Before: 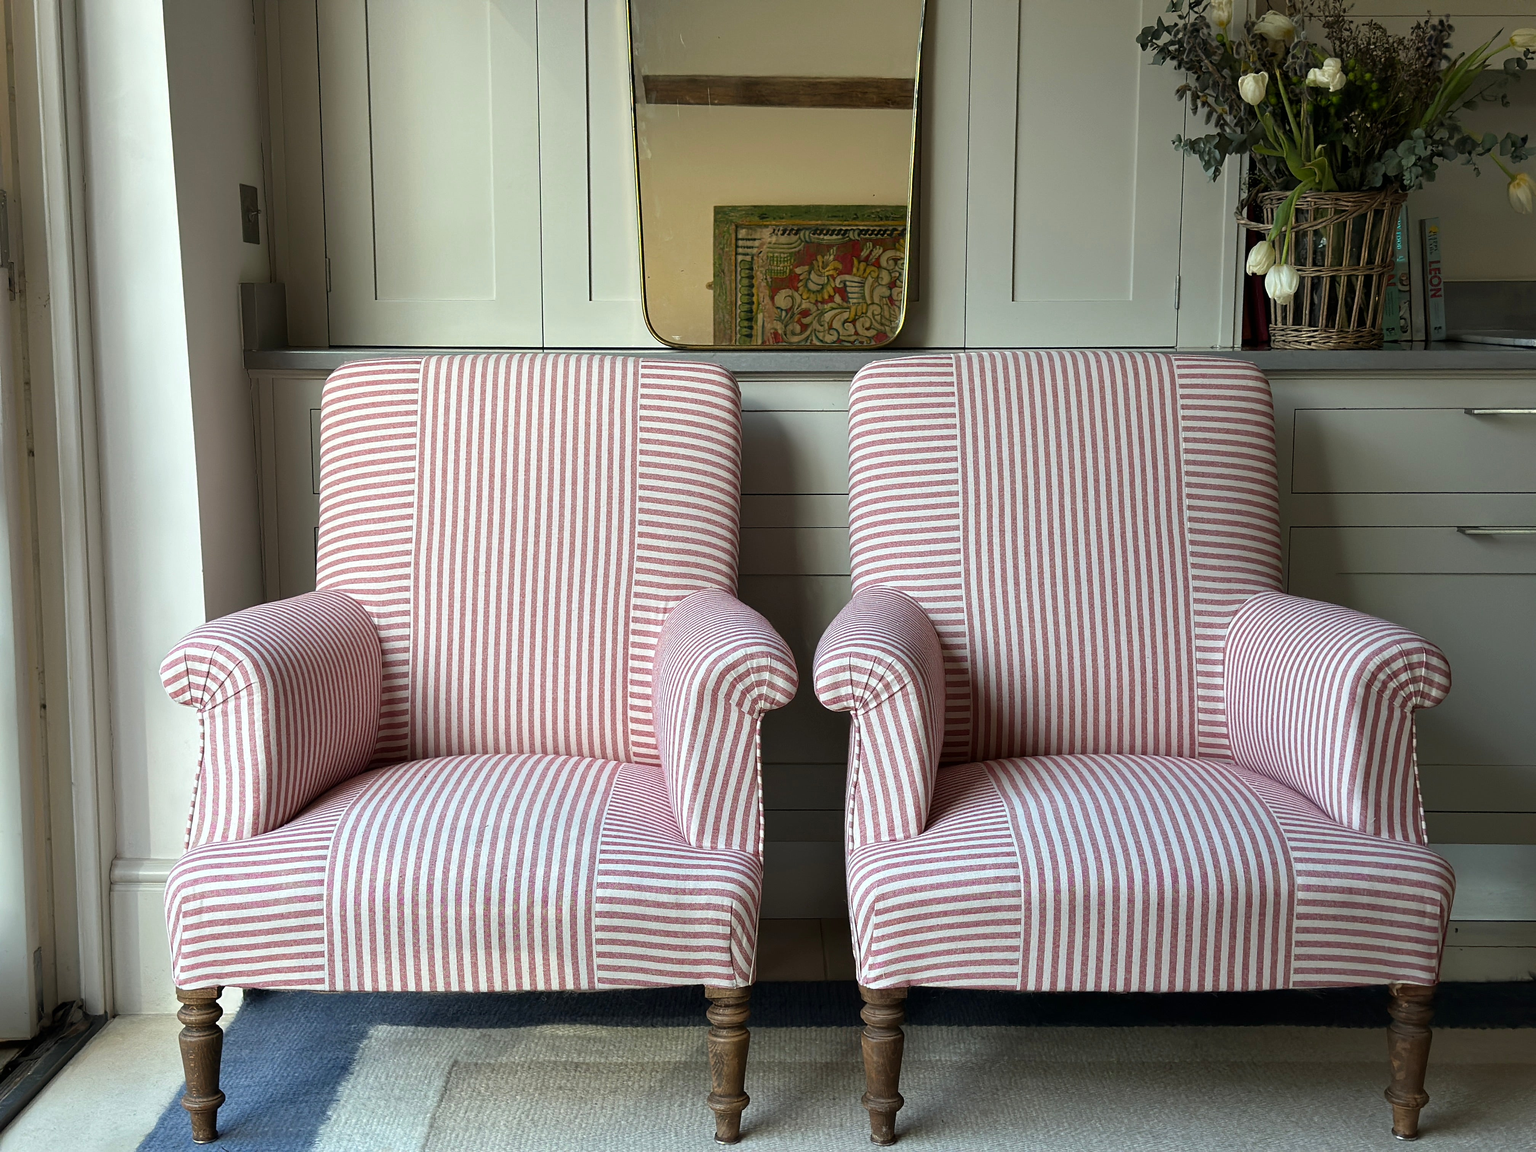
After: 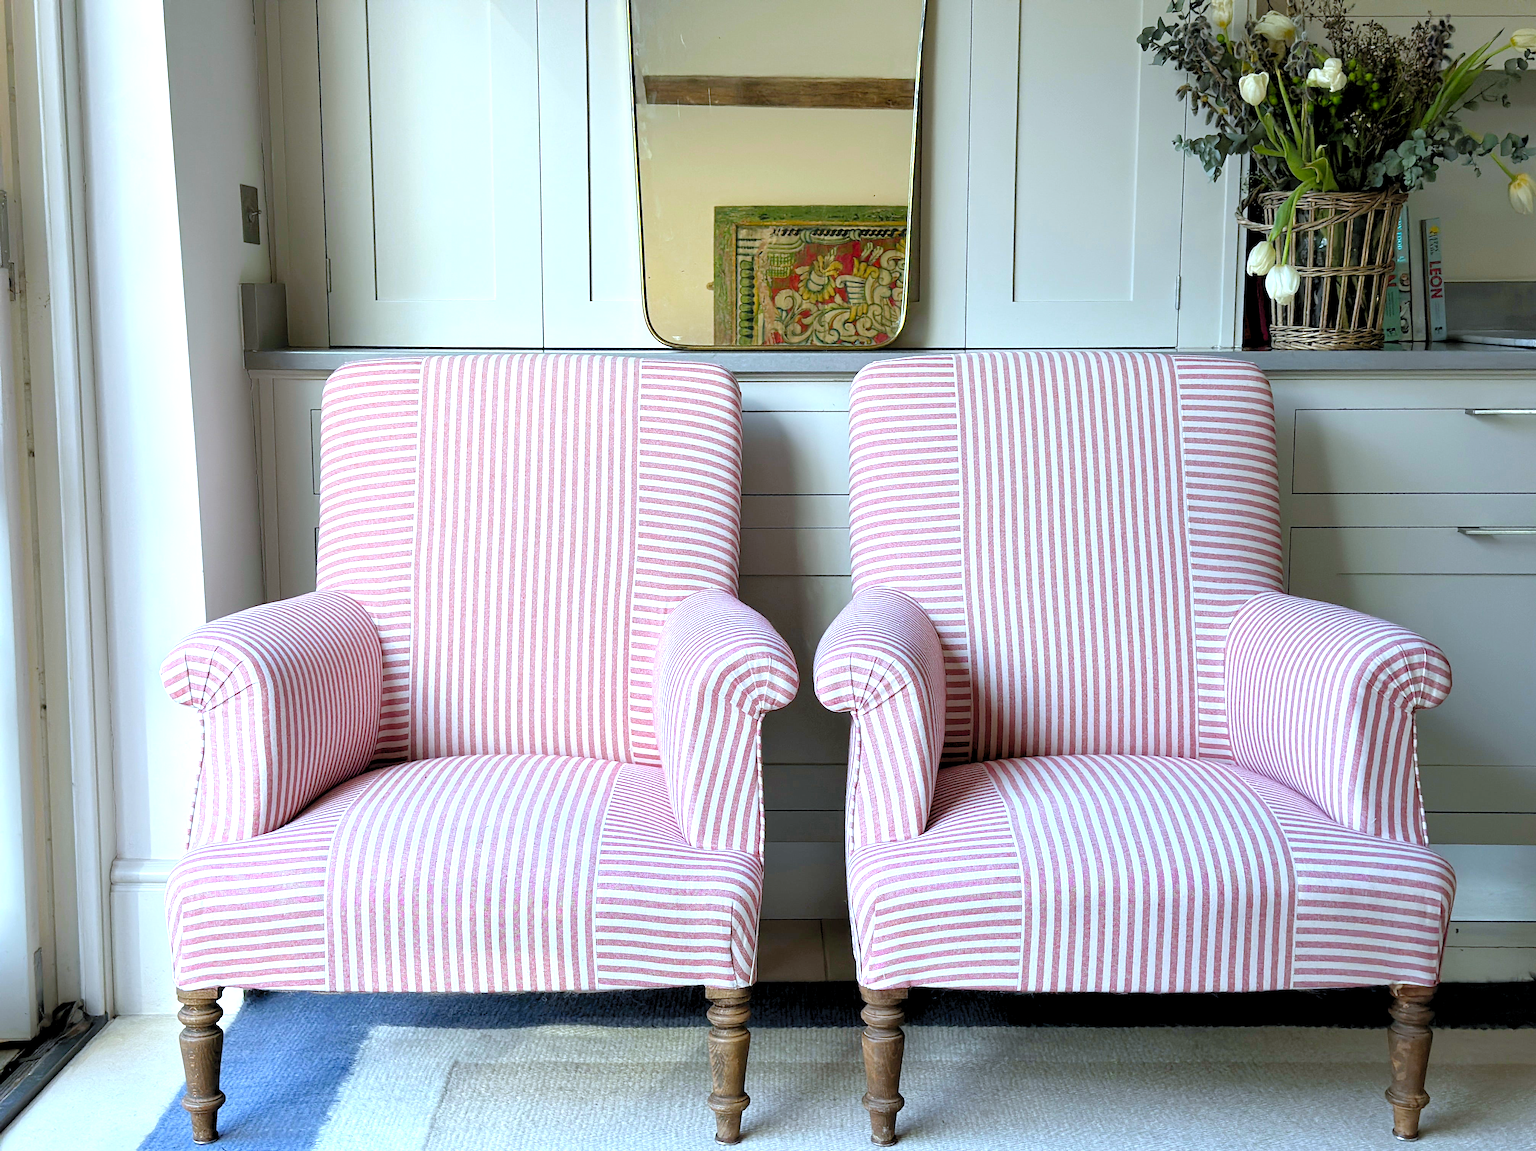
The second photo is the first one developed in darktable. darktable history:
white balance: red 0.926, green 1.003, blue 1.133
levels: levels [0.036, 0.364, 0.827]
